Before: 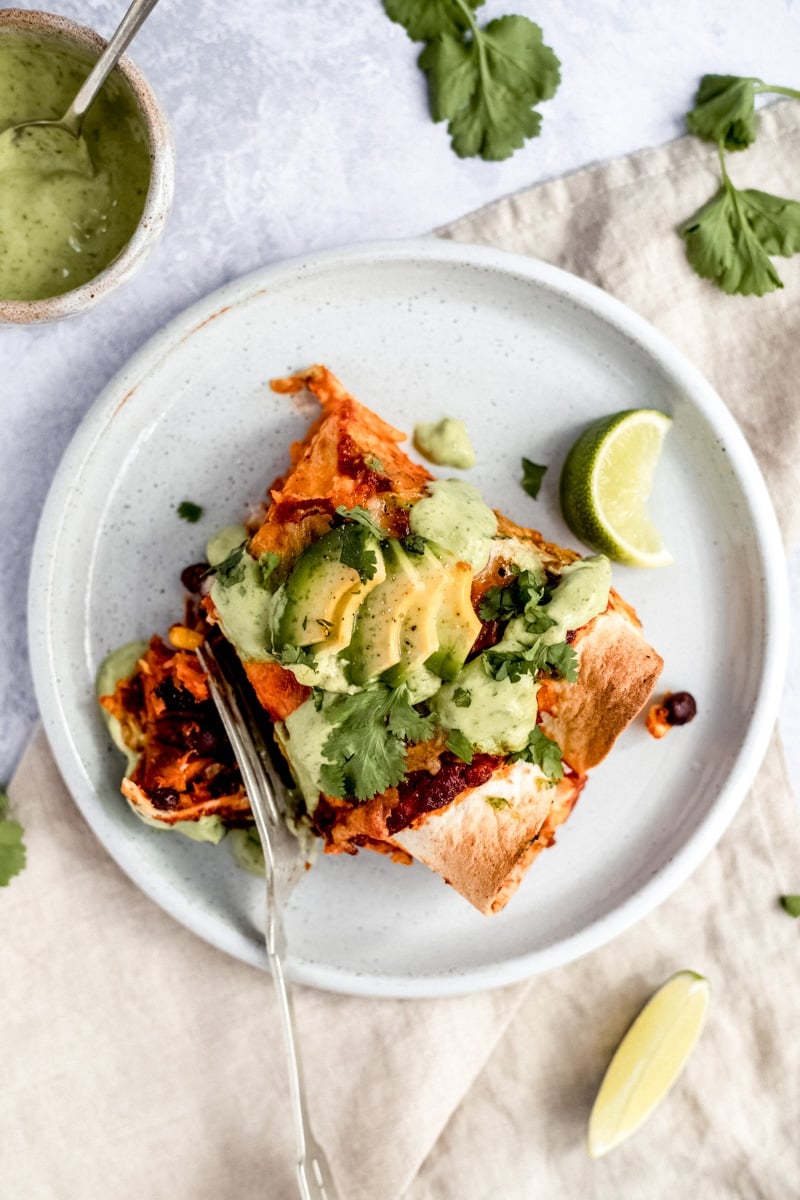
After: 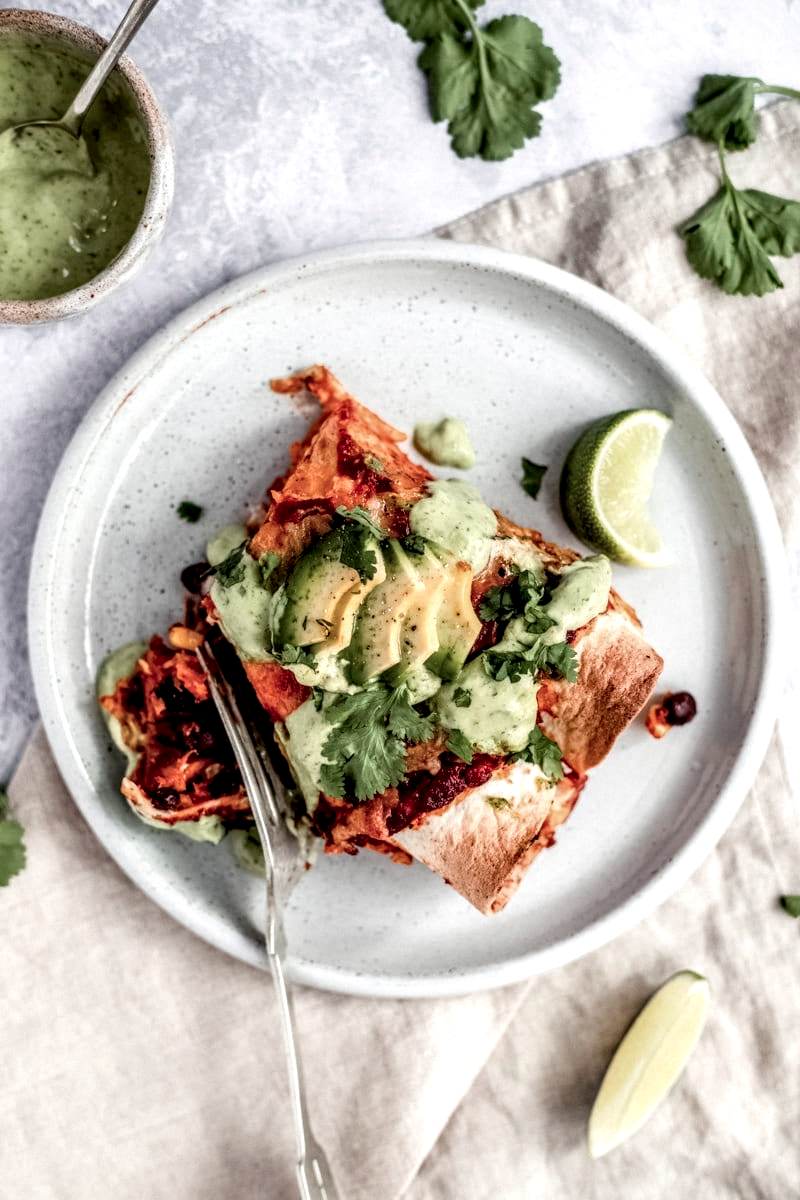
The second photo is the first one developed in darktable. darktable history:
local contrast: detail 160%
color contrast: blue-yellow contrast 0.7
